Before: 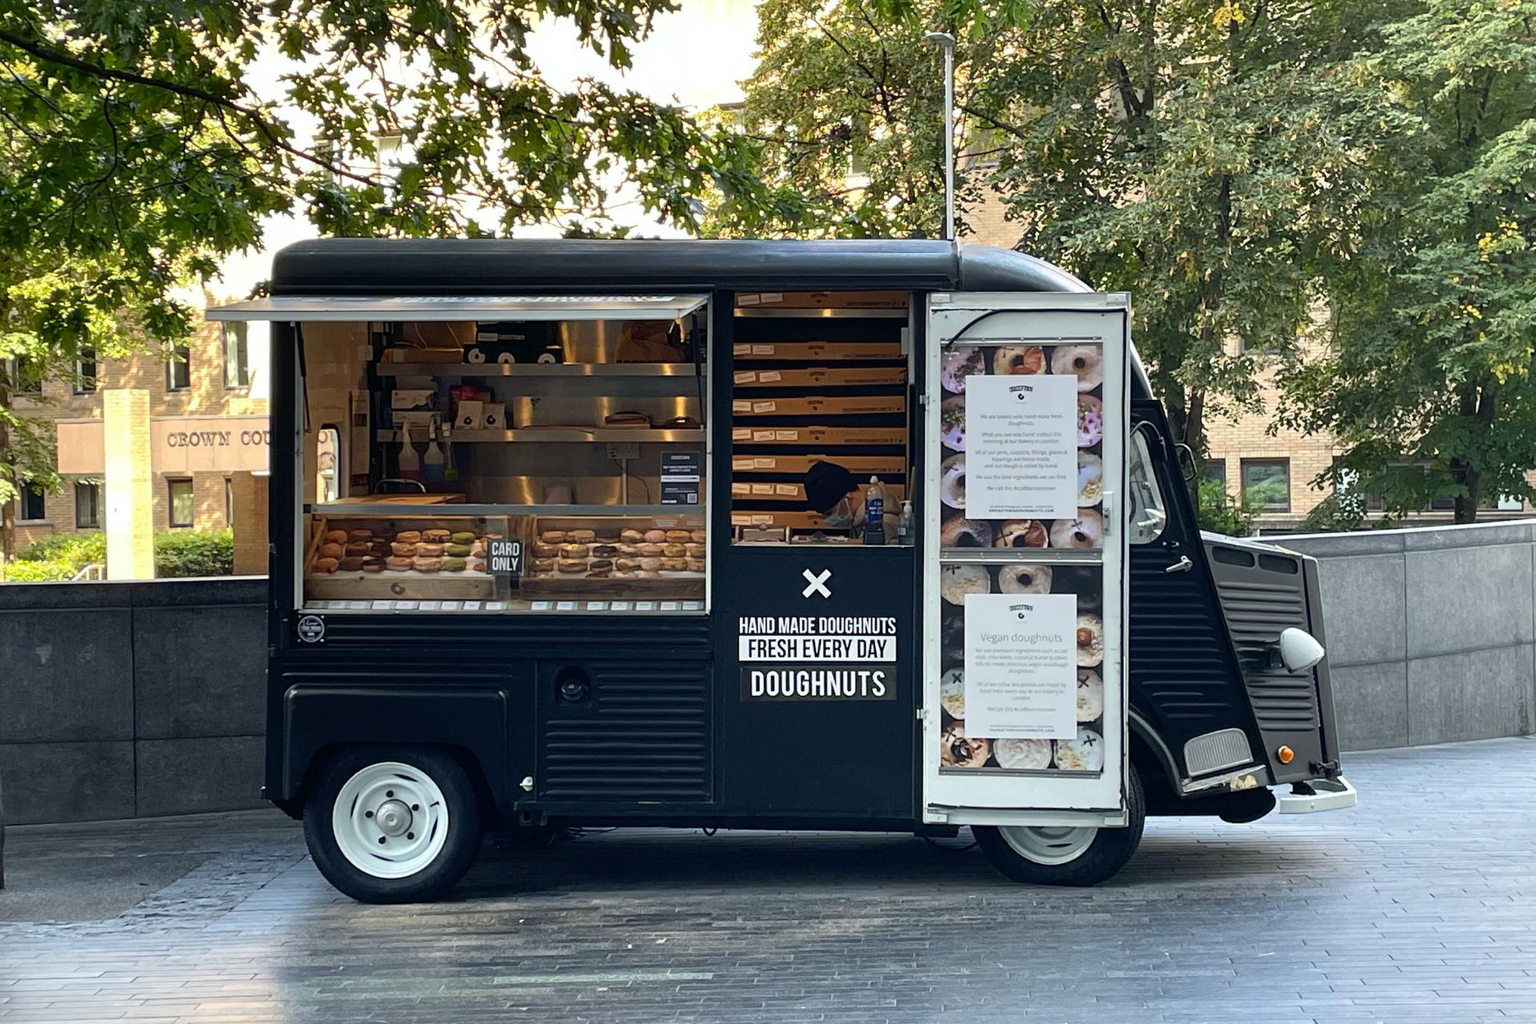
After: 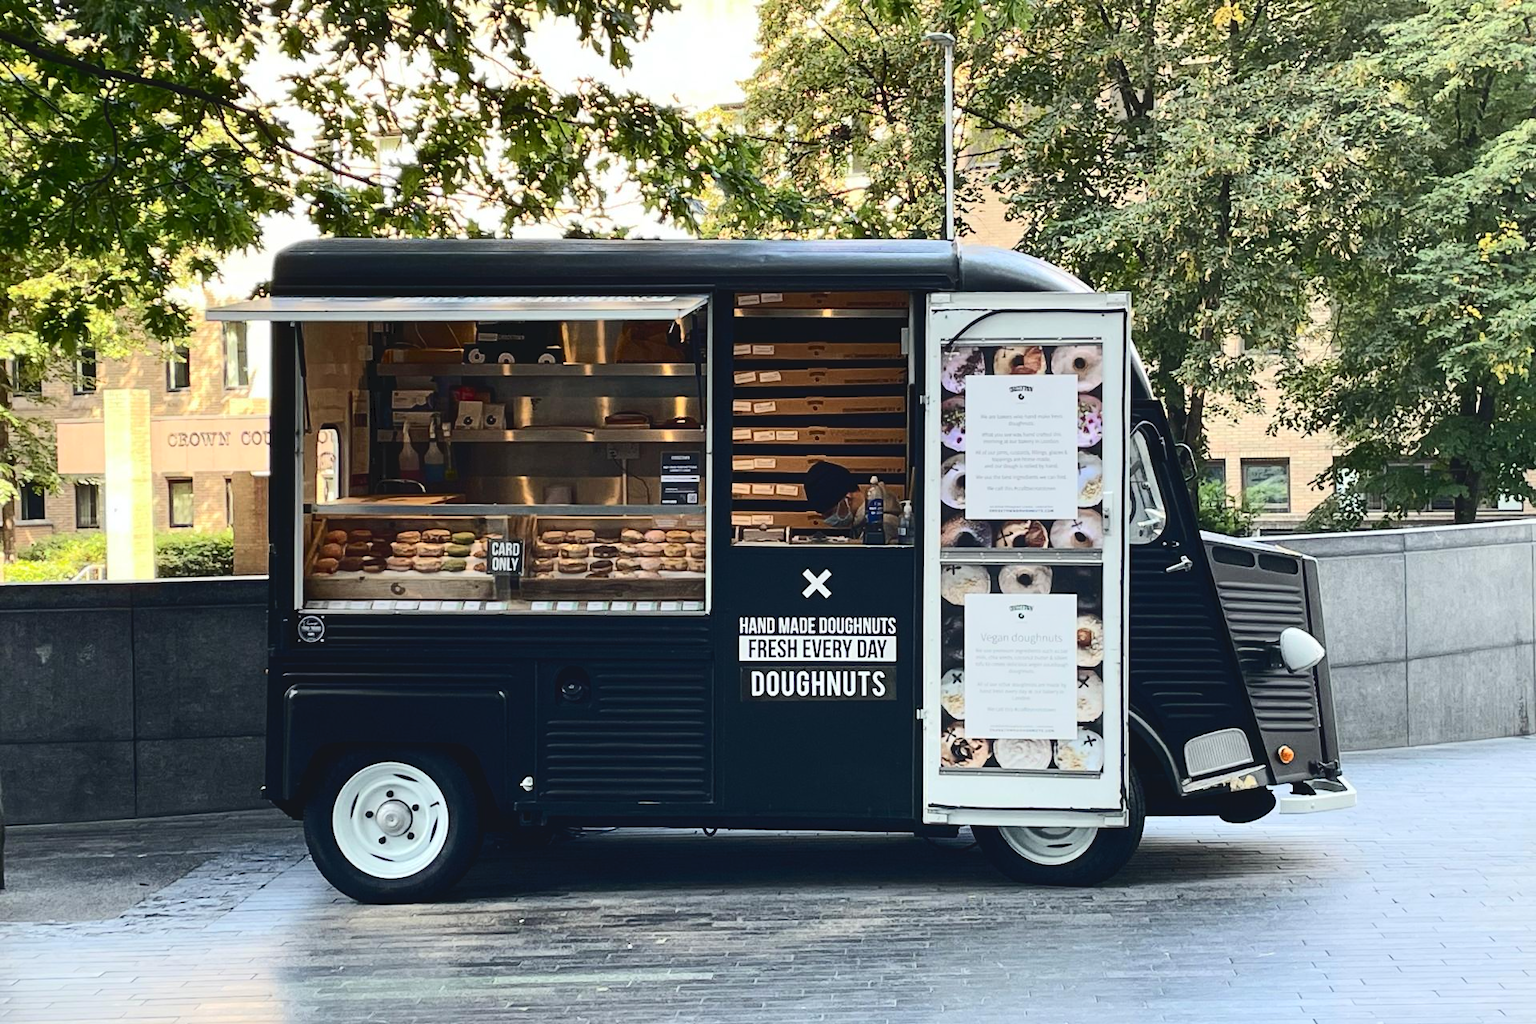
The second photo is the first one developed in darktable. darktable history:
tone curve: curves: ch0 [(0, 0) (0.003, 0.061) (0.011, 0.065) (0.025, 0.066) (0.044, 0.077) (0.069, 0.092) (0.1, 0.106) (0.136, 0.125) (0.177, 0.16) (0.224, 0.206) (0.277, 0.272) (0.335, 0.356) (0.399, 0.472) (0.468, 0.59) (0.543, 0.686) (0.623, 0.766) (0.709, 0.832) (0.801, 0.886) (0.898, 0.929) (1, 1)], color space Lab, independent channels, preserve colors none
